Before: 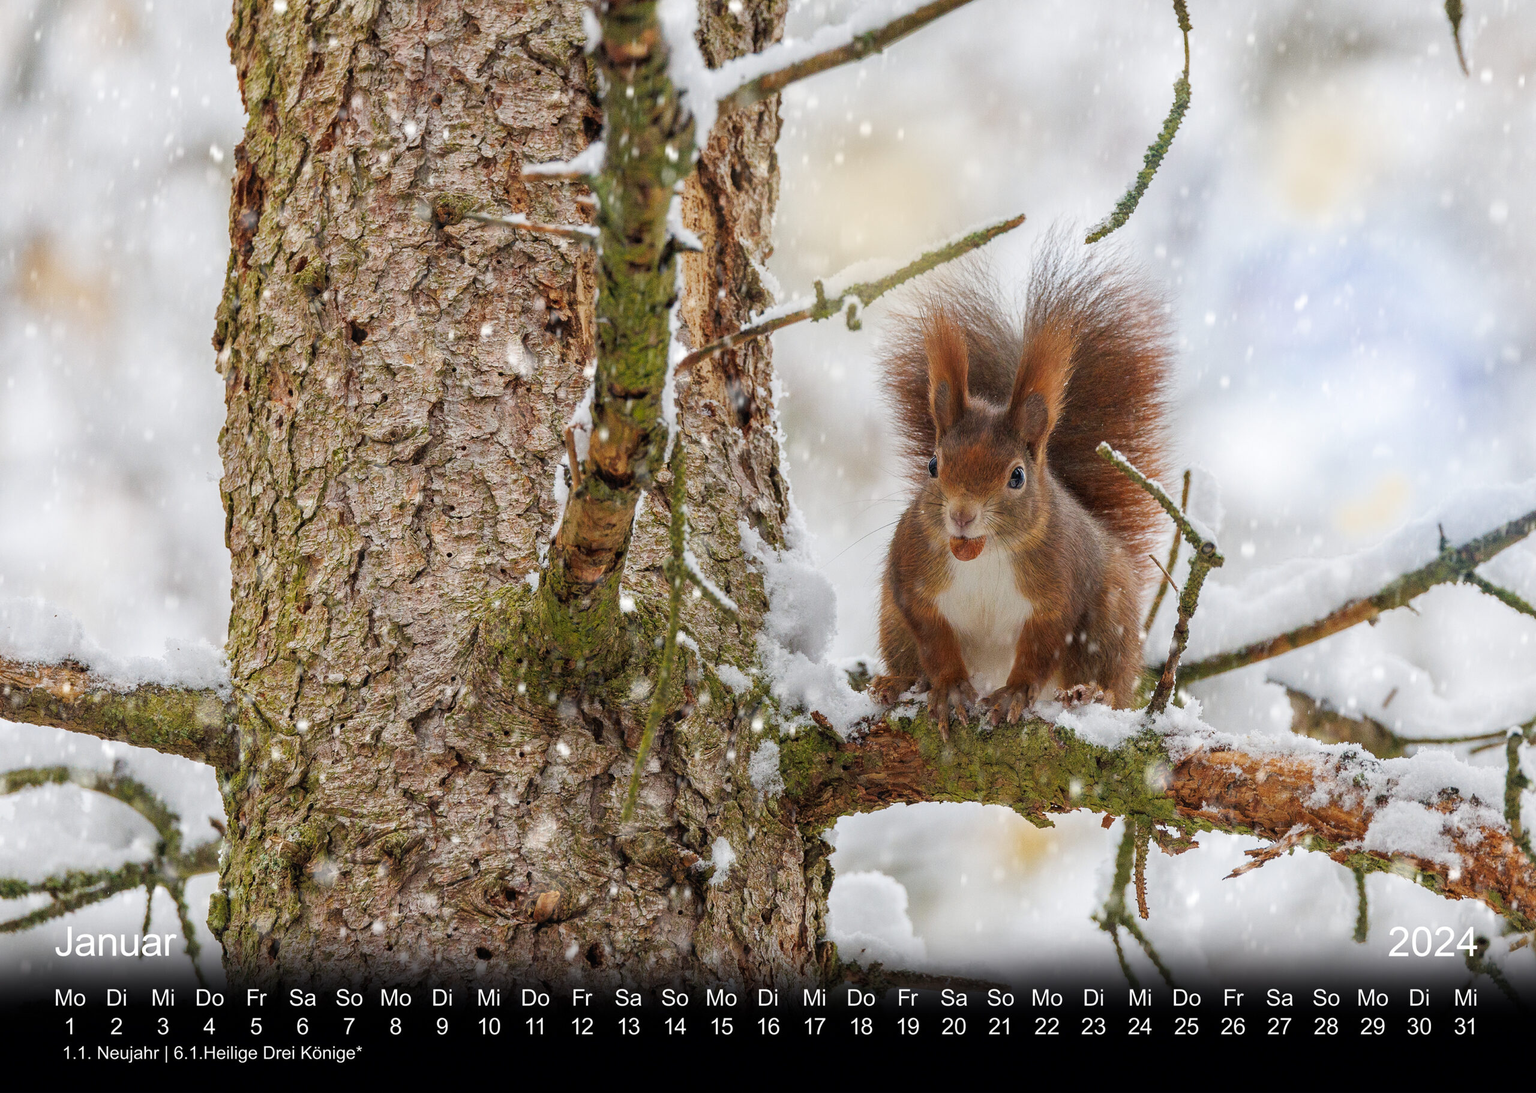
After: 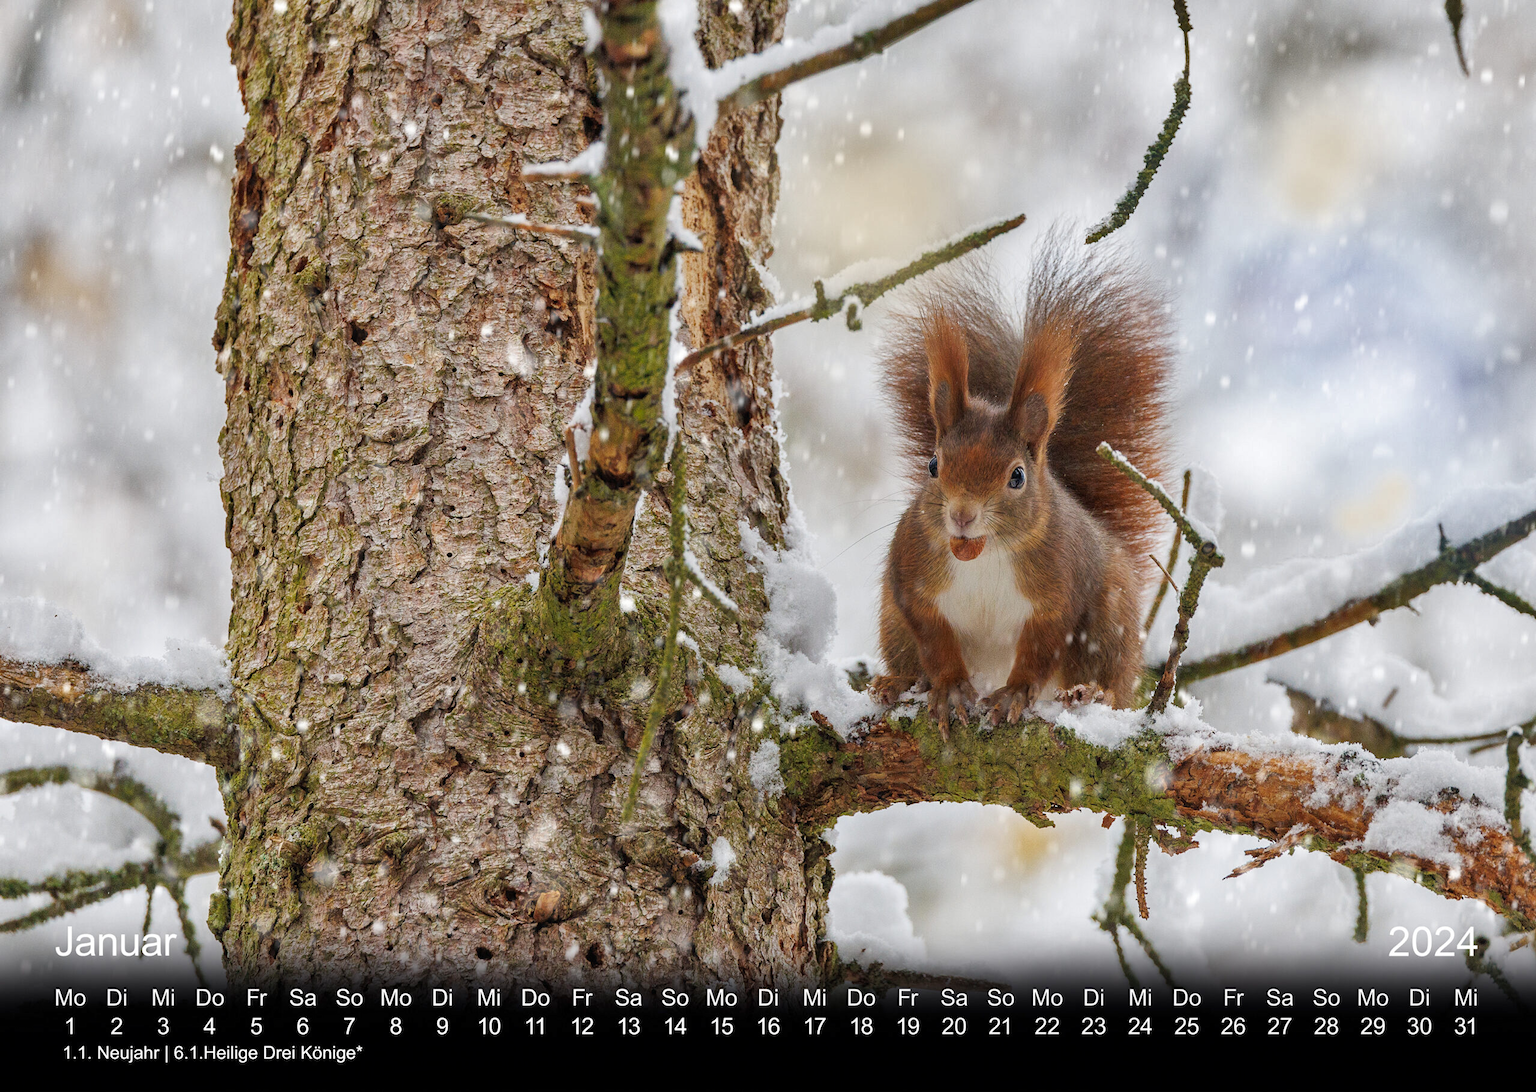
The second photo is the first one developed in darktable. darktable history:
shadows and highlights: highlights color adjustment 0%, low approximation 0.01, soften with gaussian
